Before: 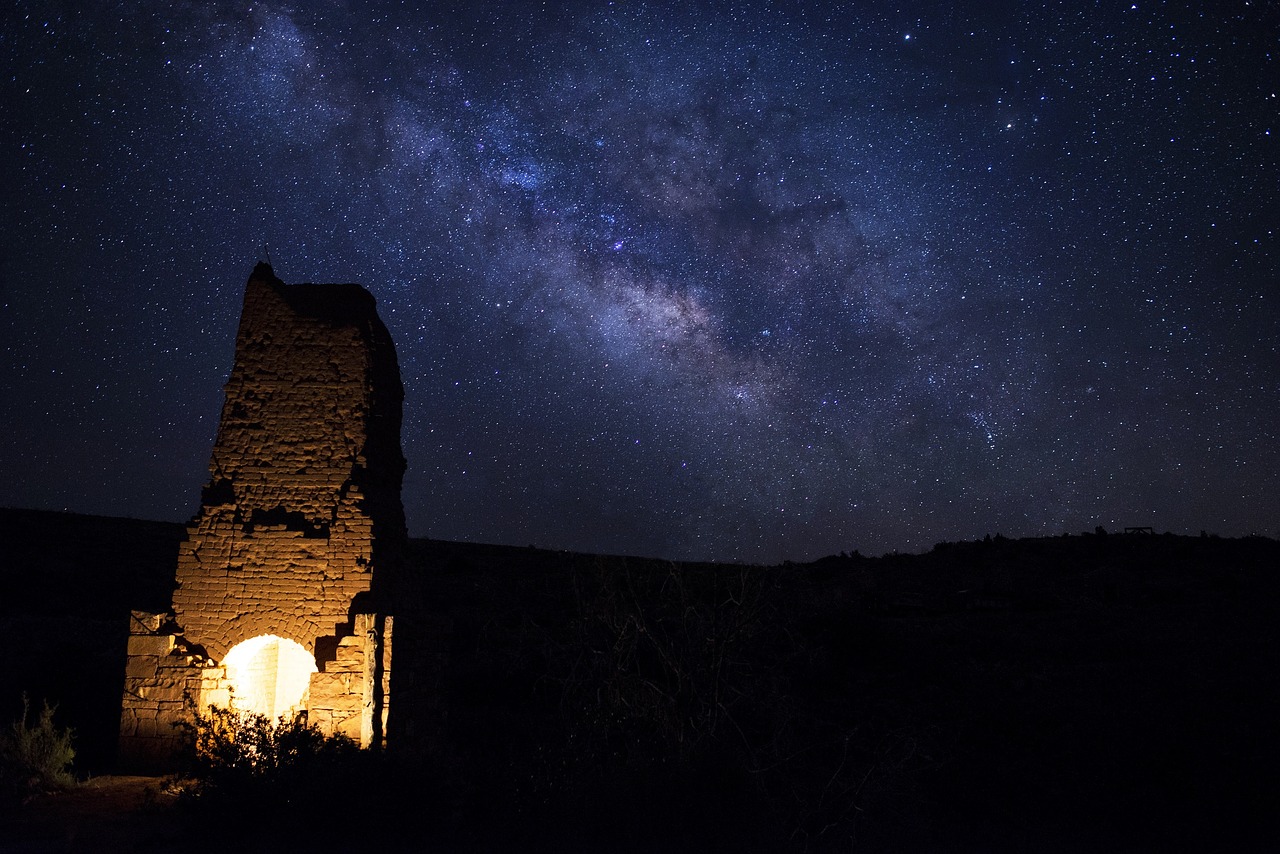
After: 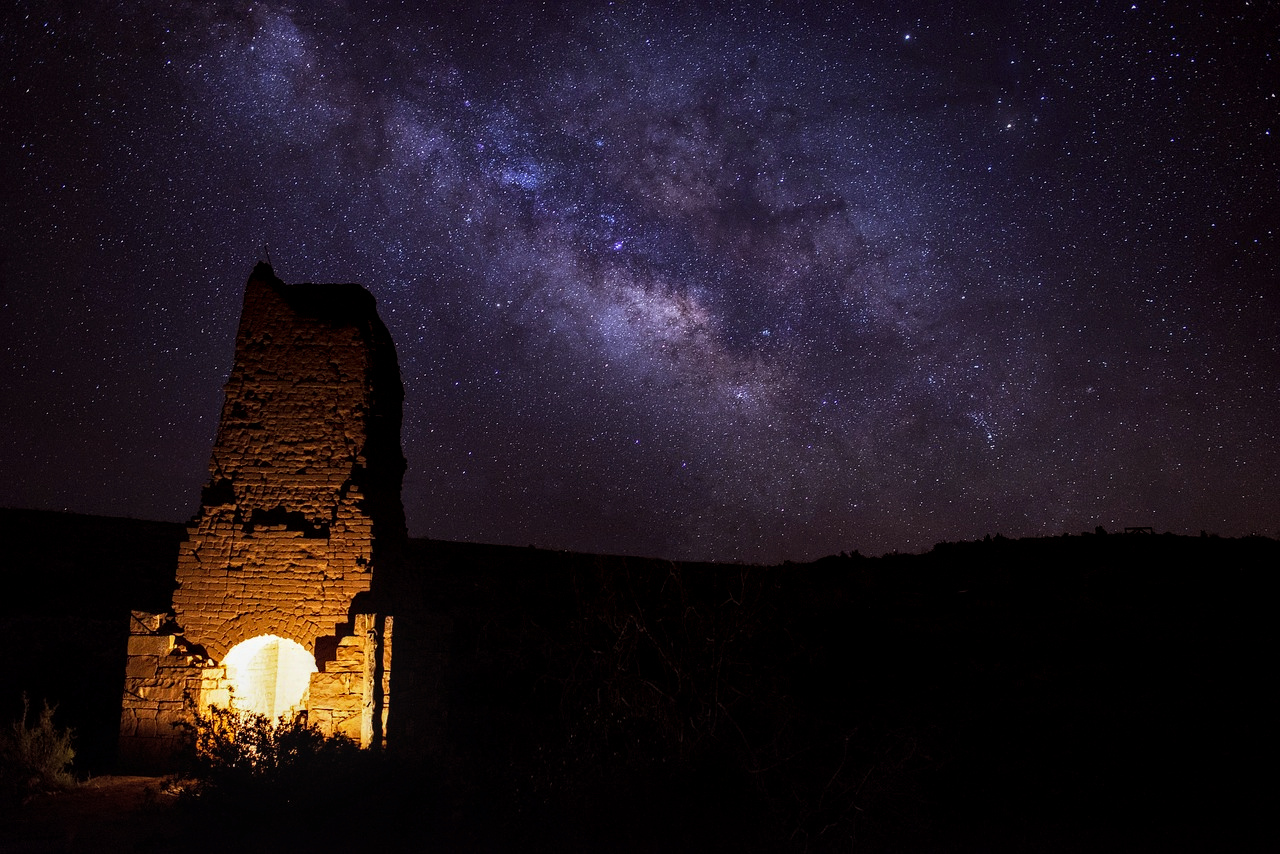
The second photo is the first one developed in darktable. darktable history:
local contrast: on, module defaults
rgb levels: mode RGB, independent channels, levels [[0, 0.5, 1], [0, 0.521, 1], [0, 0.536, 1]]
